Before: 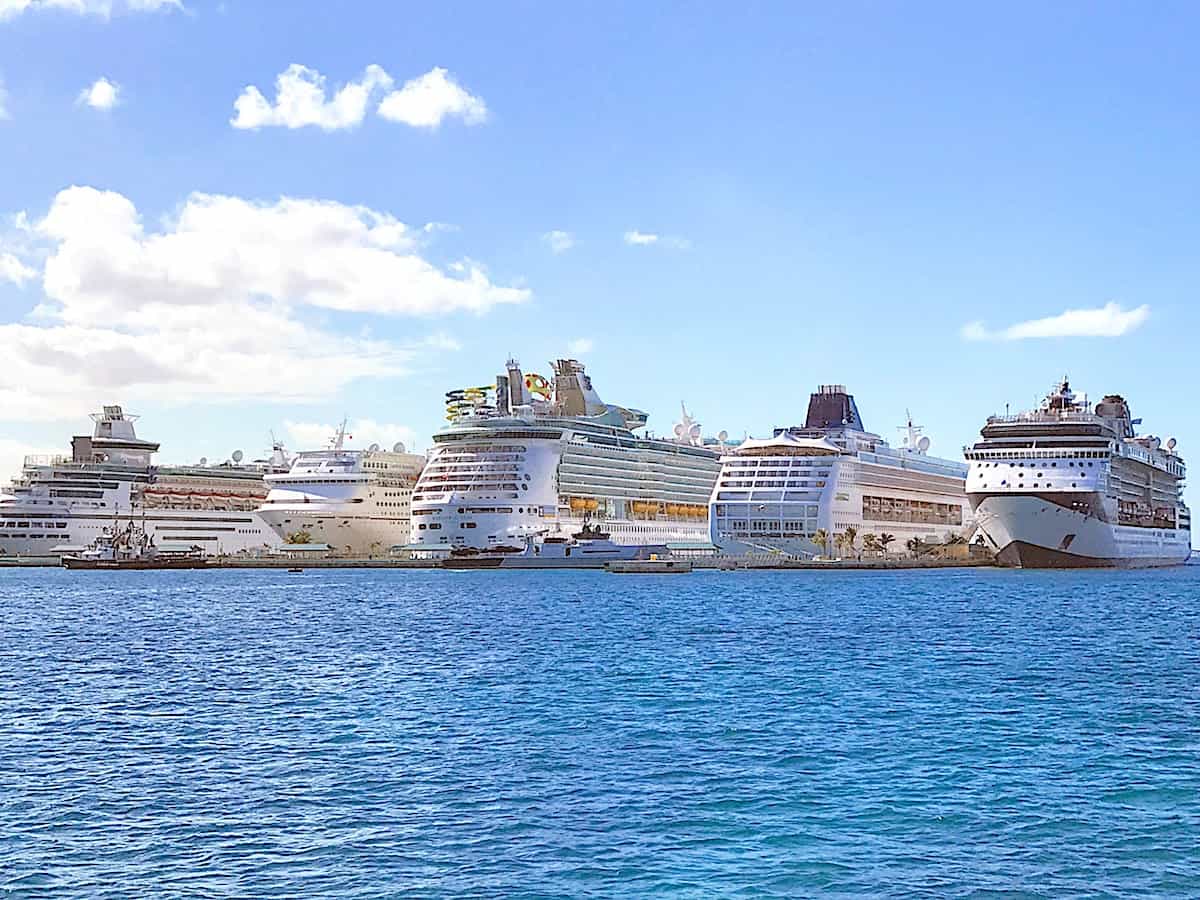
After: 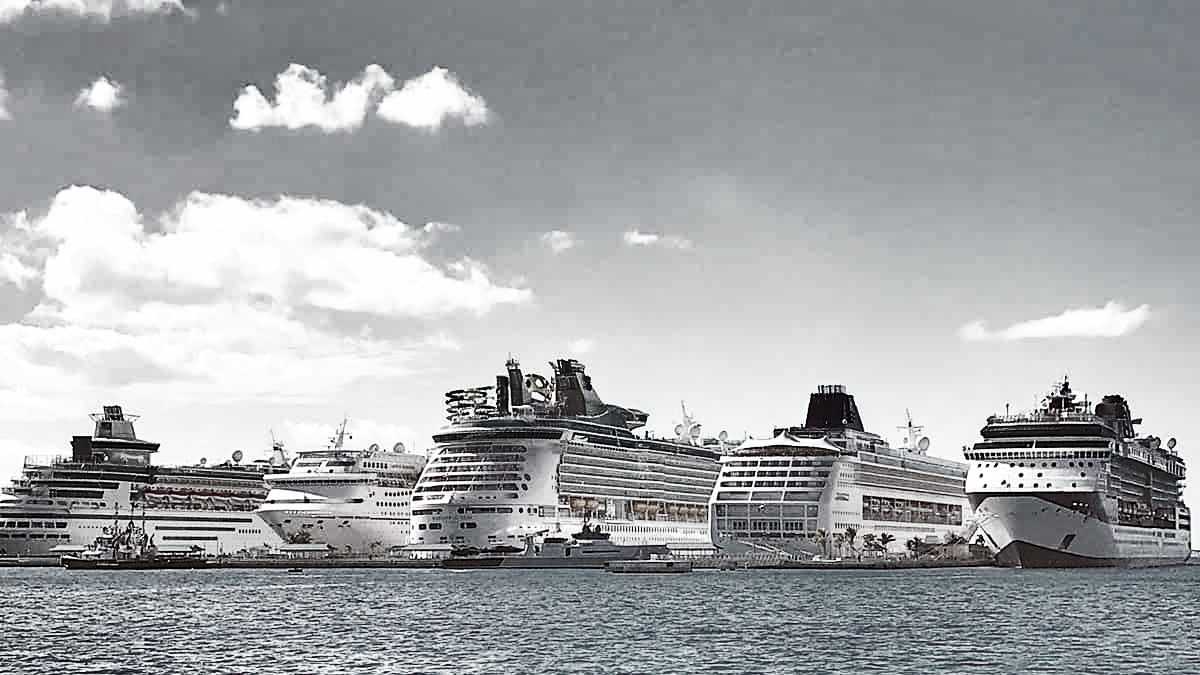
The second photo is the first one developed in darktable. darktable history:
crop: bottom 24.967%
filmic rgb: middle gray luminance 9.23%, black relative exposure -10.55 EV, white relative exposure 3.45 EV, threshold 6 EV, target black luminance 0%, hardness 5.98, latitude 59.69%, contrast 1.087, highlights saturation mix 5%, shadows ↔ highlights balance 29.23%, add noise in highlights 0, preserve chrominance no, color science v3 (2019), use custom middle-gray values true, iterations of high-quality reconstruction 0, contrast in highlights soft, enable highlight reconstruction true
color contrast: green-magenta contrast 0.3, blue-yellow contrast 0.15
shadows and highlights: shadows 19.13, highlights -83.41, soften with gaussian
